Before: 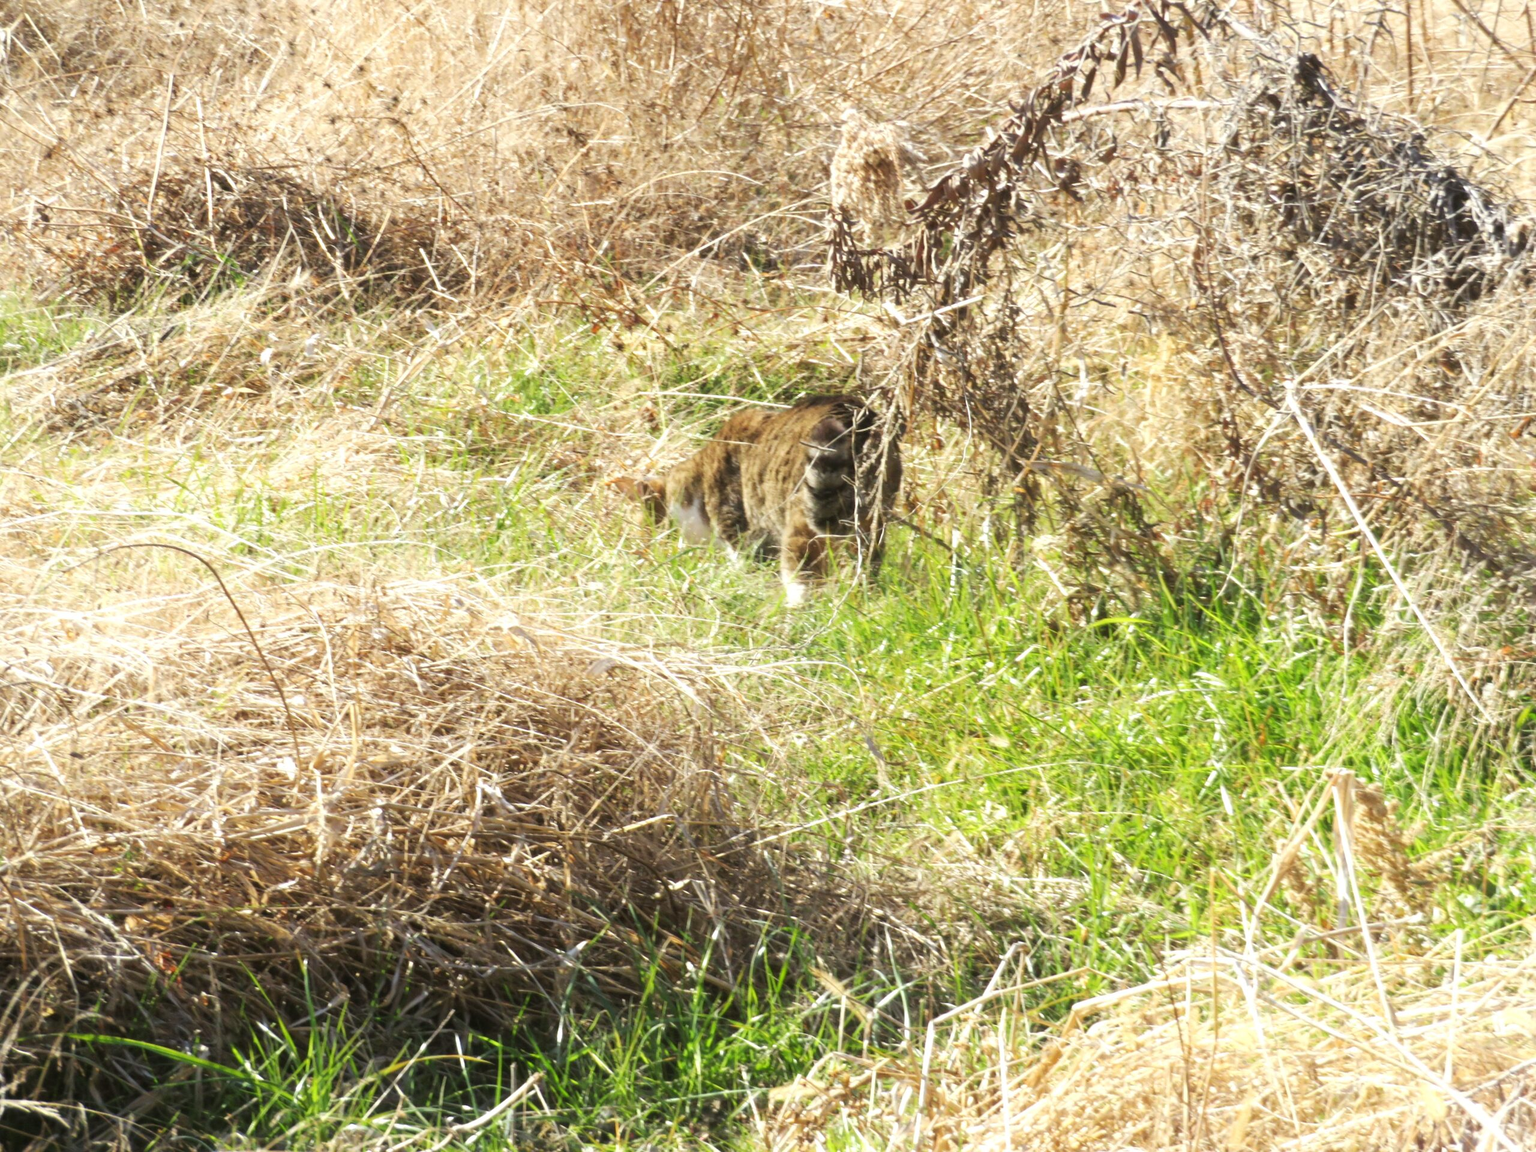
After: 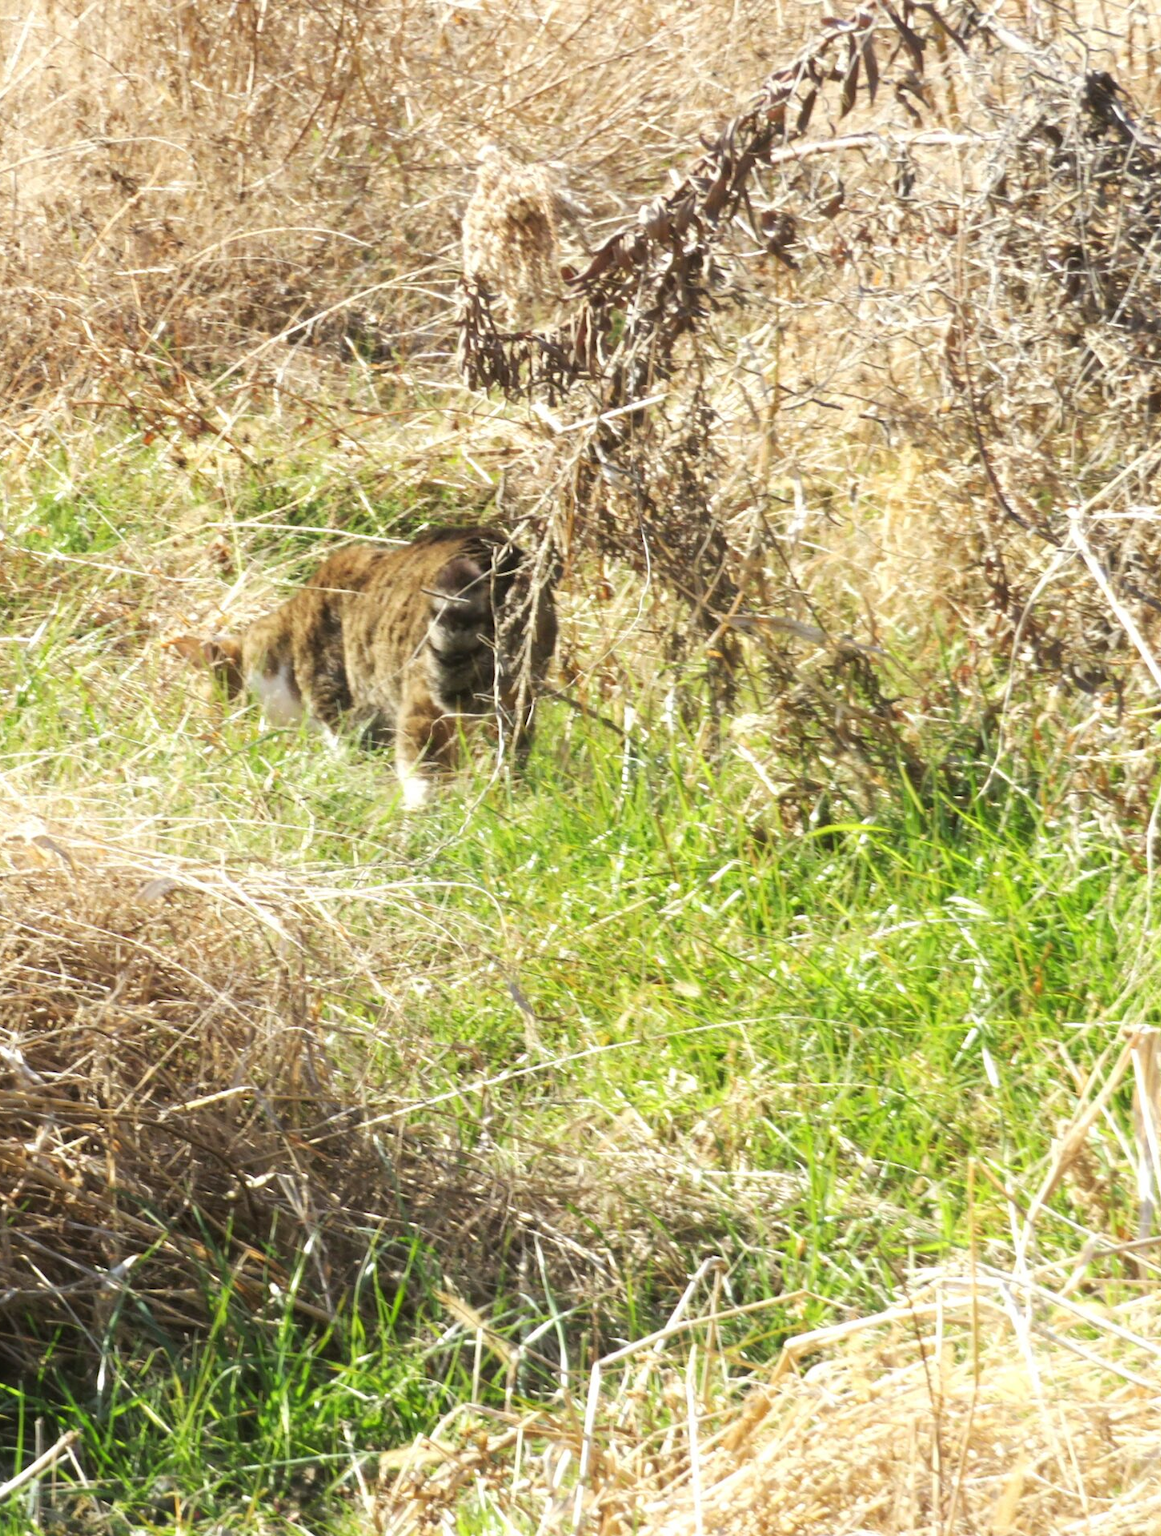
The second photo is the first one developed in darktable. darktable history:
crop: left 31.524%, top 0.013%, right 11.778%
